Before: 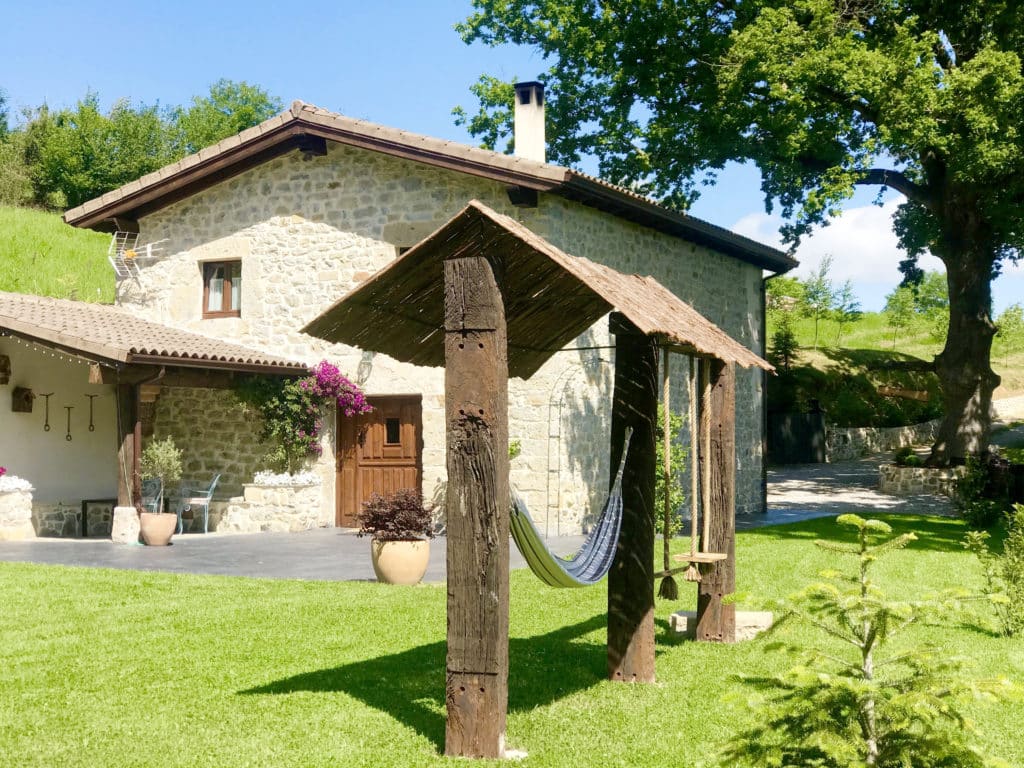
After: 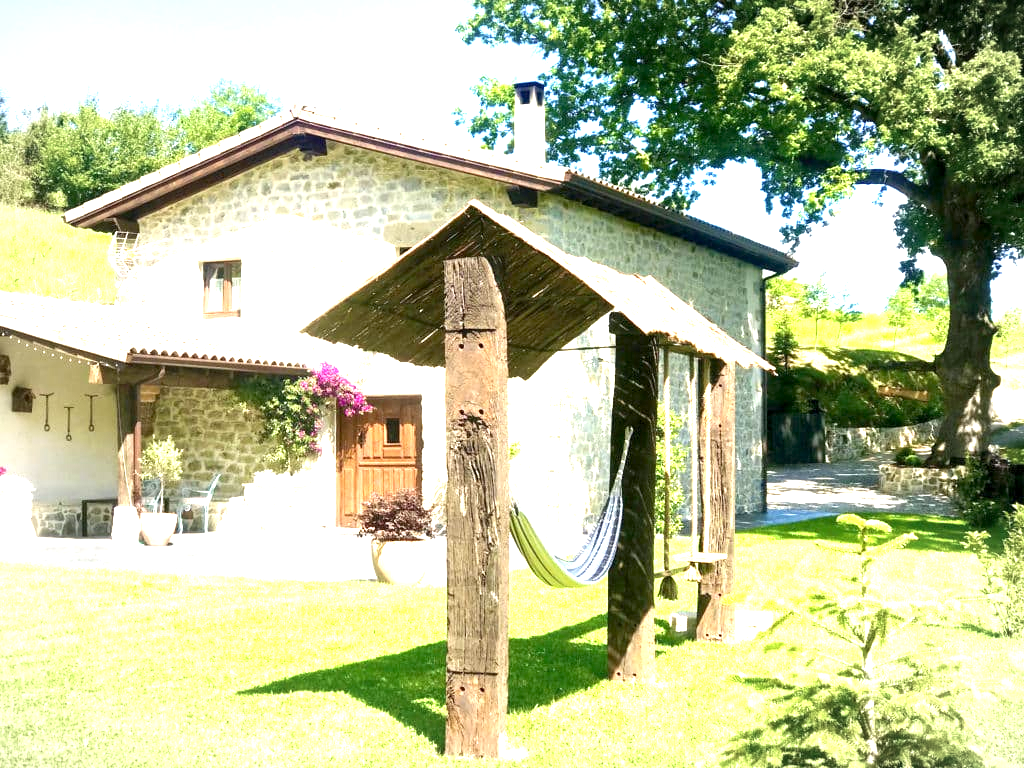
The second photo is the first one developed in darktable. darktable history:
contrast brightness saturation: saturation -0.05
tone equalizer: on, module defaults
exposure: black level correction 0.001, exposure 1.719 EV, compensate exposure bias true, compensate highlight preservation false
vignetting: fall-off radius 70%, automatic ratio true
